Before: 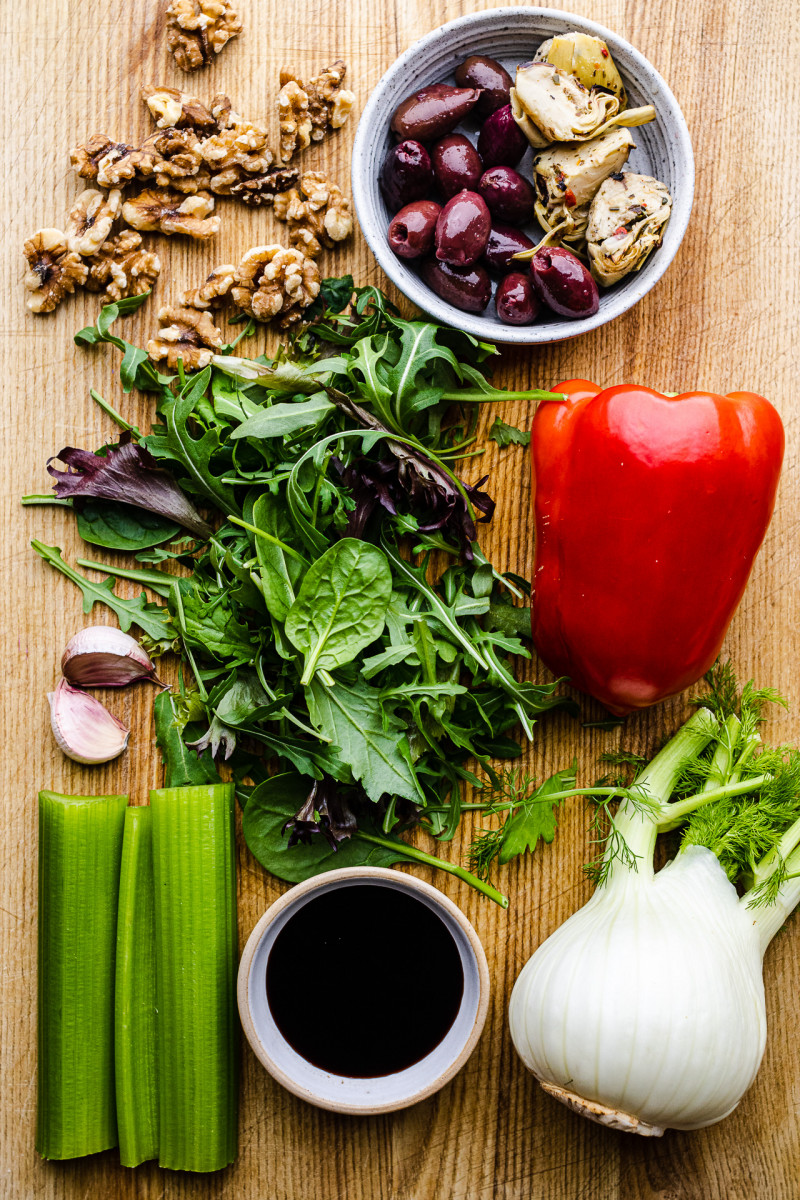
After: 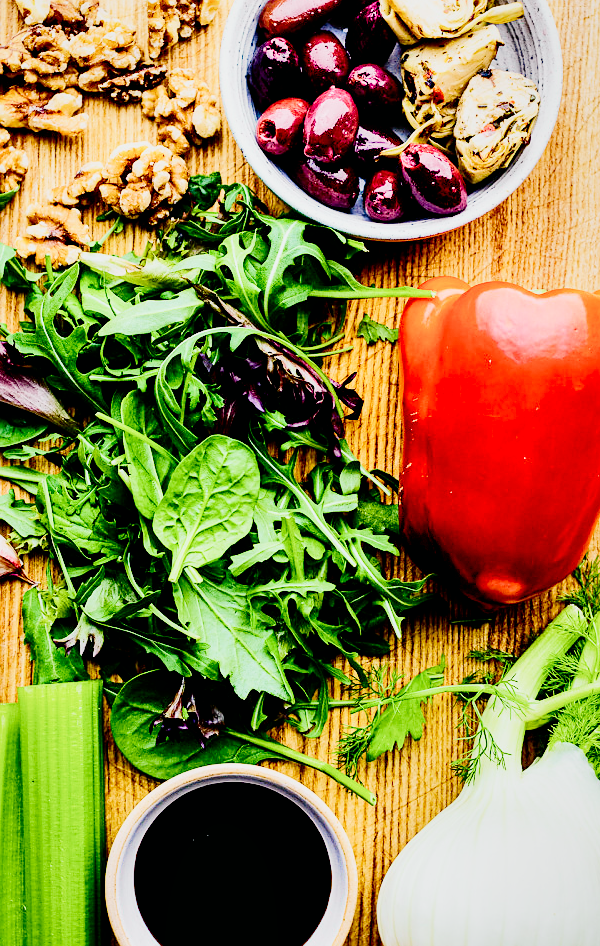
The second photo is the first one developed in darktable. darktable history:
sharpen: radius 0.988, threshold 0.943
exposure: black level correction -0.002, exposure 0.547 EV, compensate exposure bias true, compensate highlight preservation false
color balance rgb: shadows lift › chroma 4.308%, shadows lift › hue 254.63°, perceptual saturation grading › global saturation 20%, perceptual saturation grading › highlights -25.106%, perceptual saturation grading › shadows 49.369%, global vibrance 20%
tone equalizer: -8 EV -0.724 EV, -7 EV -0.739 EV, -6 EV -0.632 EV, -5 EV -0.397 EV, -3 EV 0.381 EV, -2 EV 0.6 EV, -1 EV 0.677 EV, +0 EV 0.72 EV
tone curve: curves: ch0 [(0, 0.003) (0.044, 0.032) (0.12, 0.089) (0.197, 0.168) (0.281, 0.273) (0.468, 0.548) (0.588, 0.71) (0.701, 0.815) (0.86, 0.922) (1, 0.982)]; ch1 [(0, 0) (0.247, 0.215) (0.433, 0.382) (0.466, 0.426) (0.493, 0.481) (0.501, 0.5) (0.517, 0.524) (0.557, 0.582) (0.598, 0.651) (0.671, 0.735) (0.796, 0.85) (1, 1)]; ch2 [(0, 0) (0.249, 0.216) (0.357, 0.317) (0.448, 0.432) (0.478, 0.492) (0.498, 0.499) (0.517, 0.53) (0.537, 0.57) (0.569, 0.623) (0.61, 0.663) (0.706, 0.75) (0.808, 0.809) (0.991, 0.968)], color space Lab, independent channels, preserve colors none
filmic rgb: middle gray luminance 18.03%, black relative exposure -7.54 EV, white relative exposure 8.48 EV, threshold 5.99 EV, target black luminance 0%, hardness 2.23, latitude 18.17%, contrast 0.891, highlights saturation mix 5.91%, shadows ↔ highlights balance 10.8%, add noise in highlights 0, preserve chrominance no, color science v3 (2019), use custom middle-gray values true, contrast in highlights soft, enable highlight reconstruction true
crop: left 16.617%, top 8.598%, right 8.367%, bottom 12.501%
shadows and highlights: shadows 59.22, highlights -60.32, soften with gaussian
